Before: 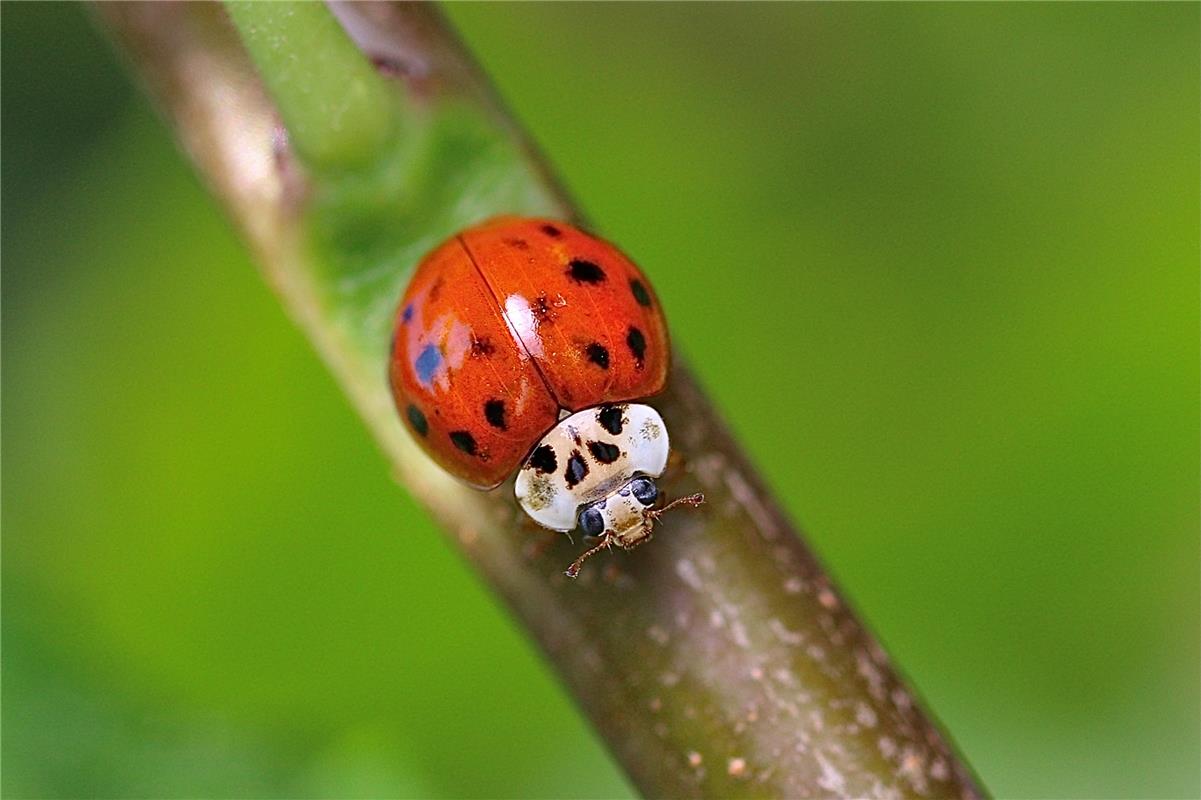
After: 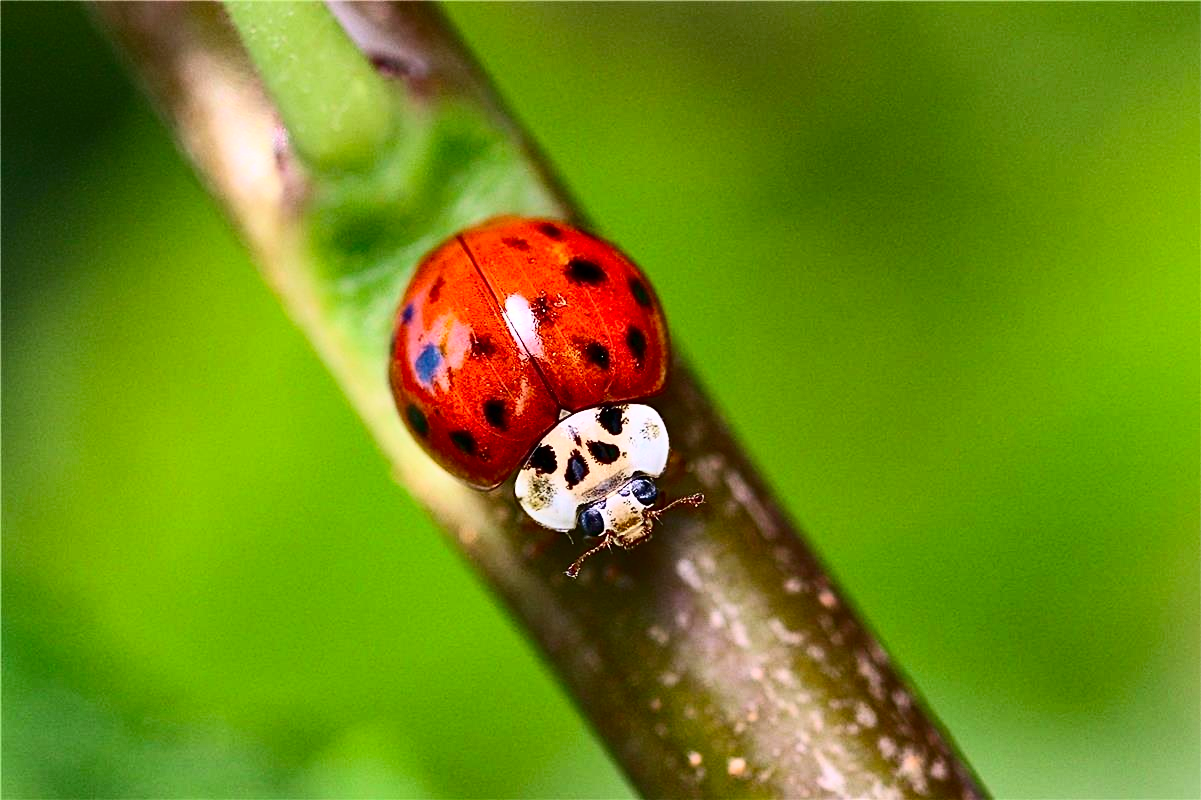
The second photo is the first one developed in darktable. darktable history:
exposure: black level correction 0.001, exposure 0.016 EV, compensate highlight preservation false
contrast brightness saturation: contrast 0.405, brightness 0.043, saturation 0.263
